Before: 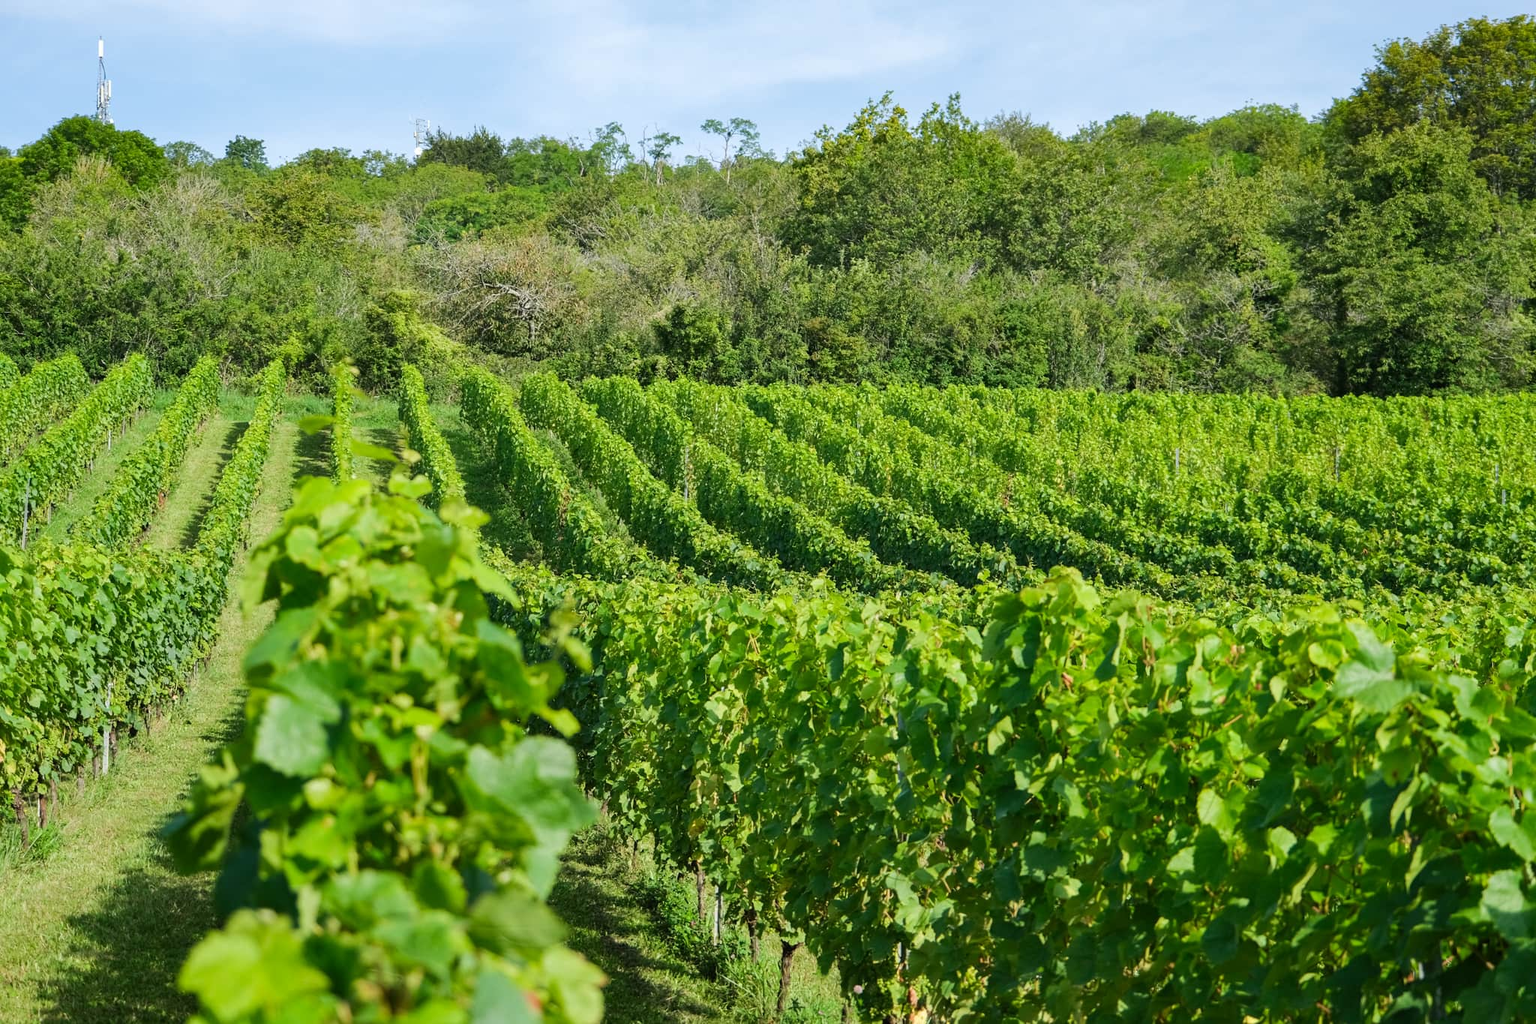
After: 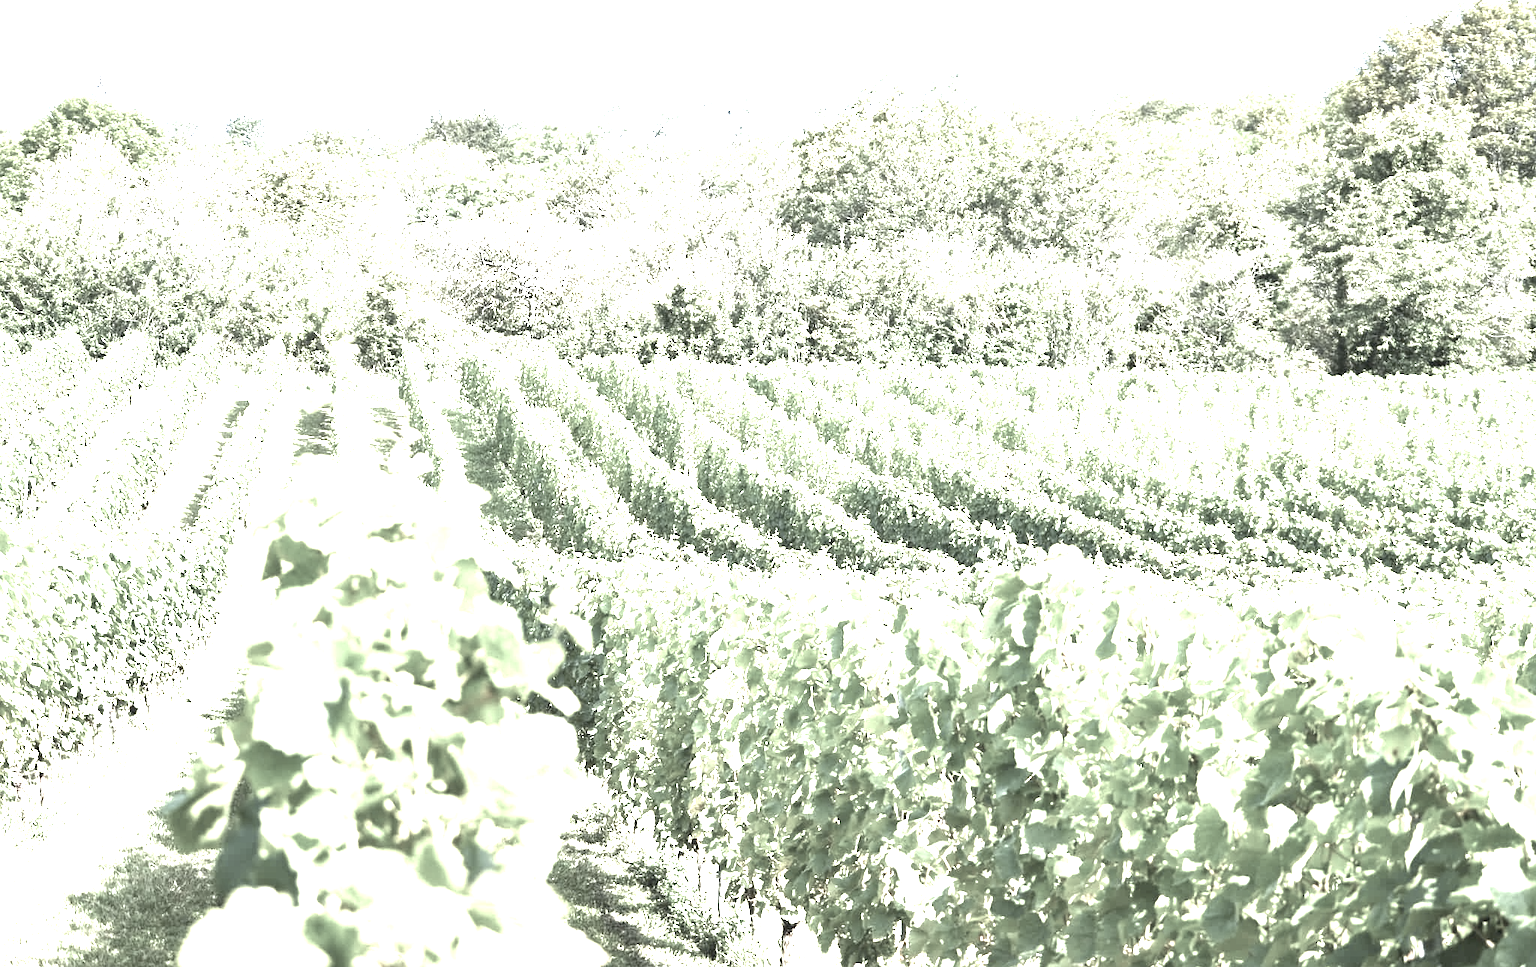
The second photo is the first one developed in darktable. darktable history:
color correction: highlights b* -0.029, saturation 0.233
crop and rotate: top 2.197%, bottom 3.256%
exposure: exposure 2.984 EV, compensate highlight preservation false
local contrast: mode bilateral grid, contrast 20, coarseness 51, detail 119%, midtone range 0.2
